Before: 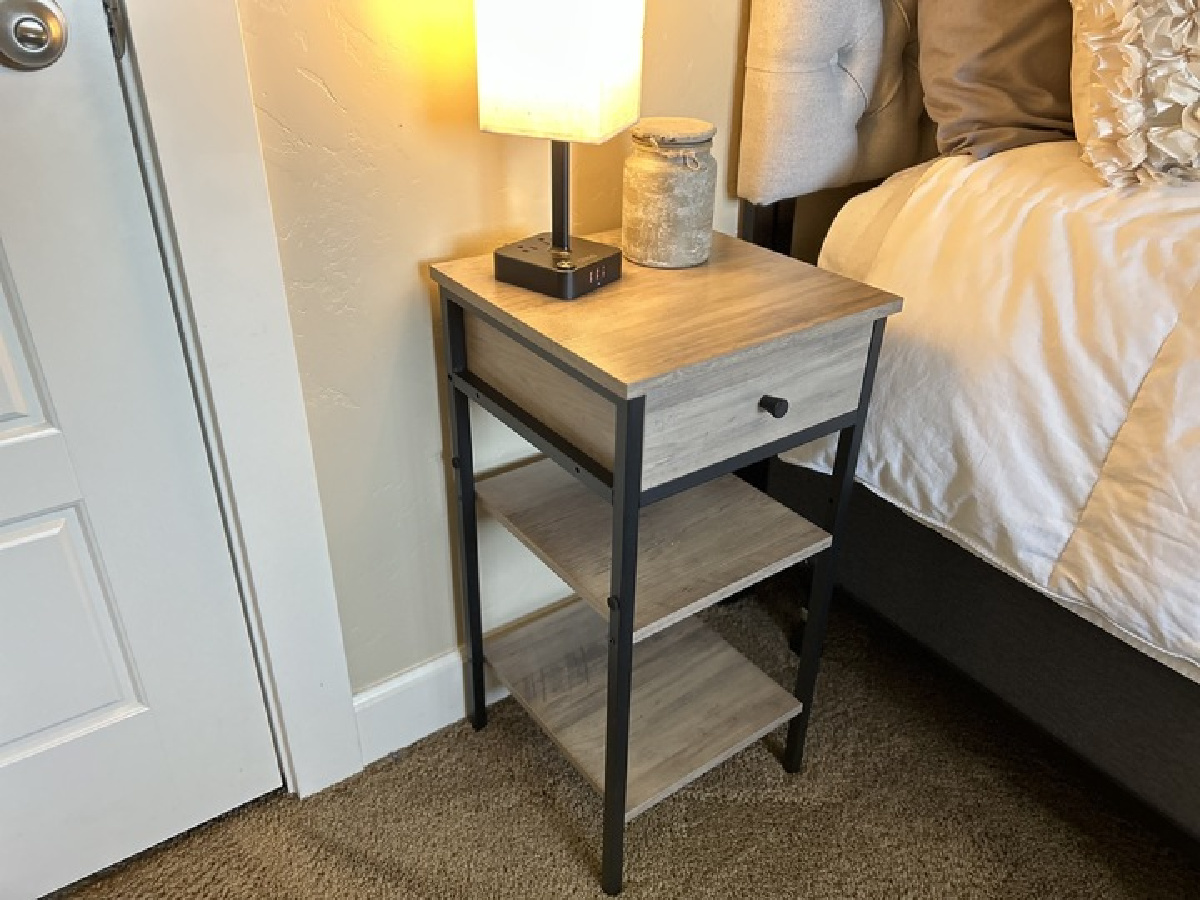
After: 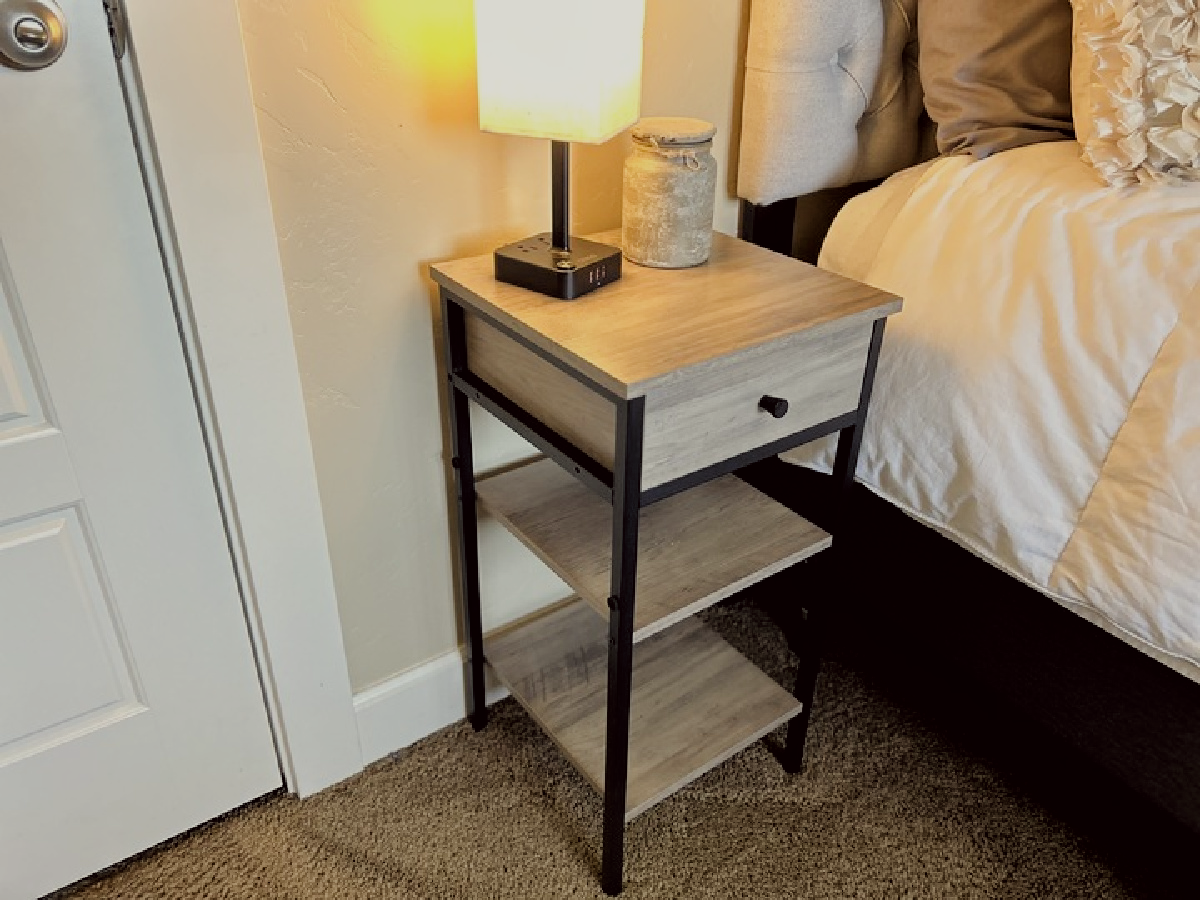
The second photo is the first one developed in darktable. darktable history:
filmic rgb: black relative exposure -4.76 EV, white relative exposure 4 EV, hardness 2.81
color correction: highlights a* -1.1, highlights b* 4.52, shadows a* 3.51
